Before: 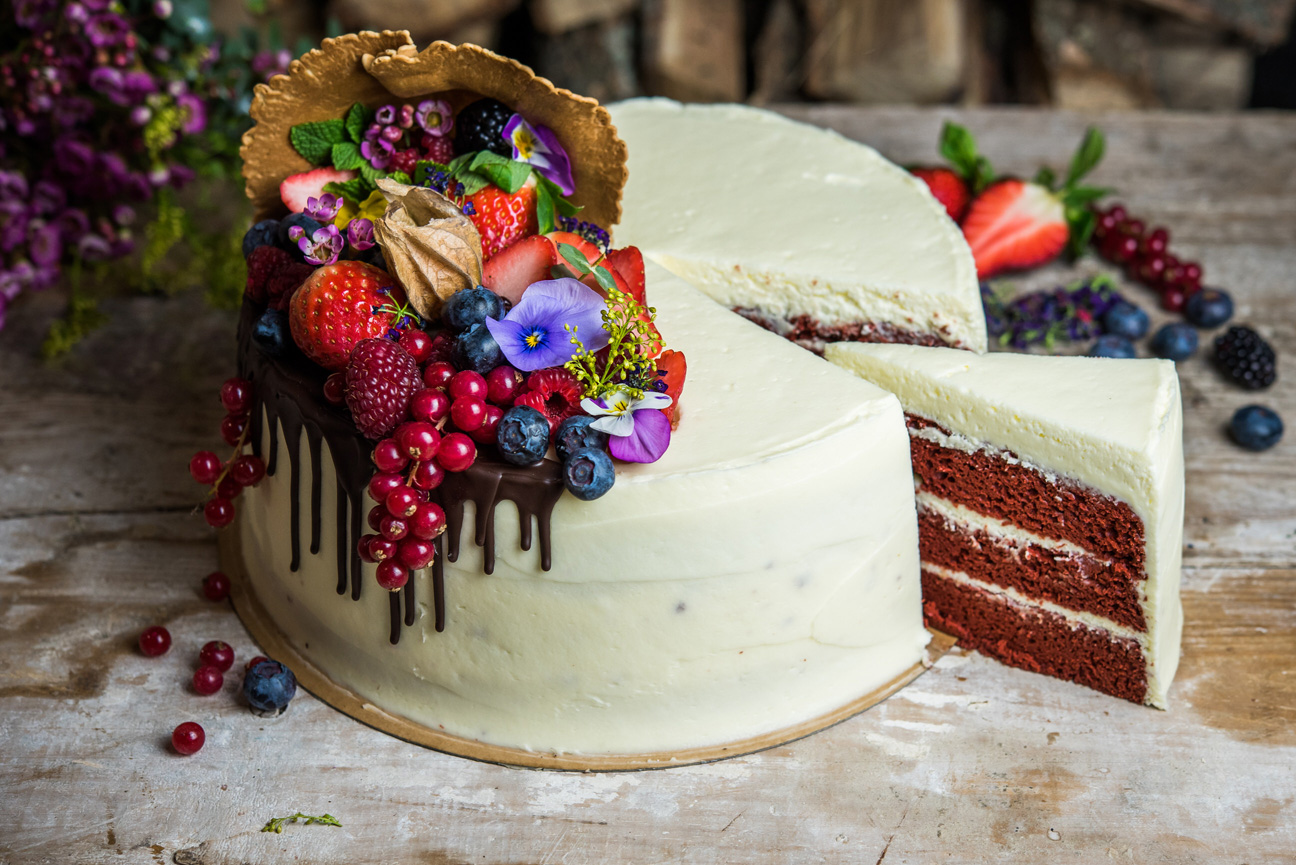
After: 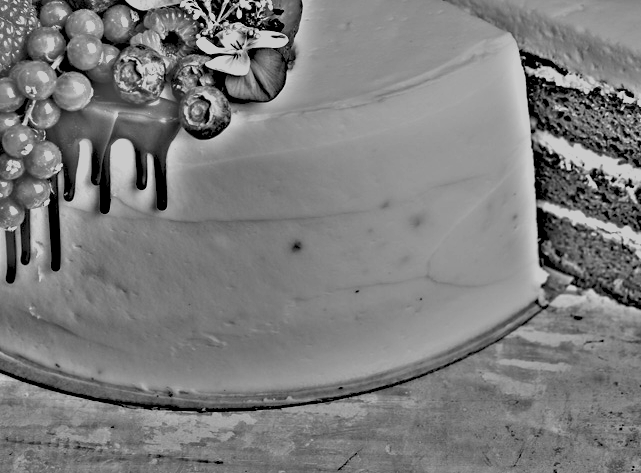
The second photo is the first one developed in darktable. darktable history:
white balance: red 1.004, blue 1.024
crop: left 29.672%, top 41.786%, right 20.851%, bottom 3.487%
color balance rgb: contrast -30%
exposure: exposure 0.6 EV, compensate highlight preservation false
highpass: on, module defaults
